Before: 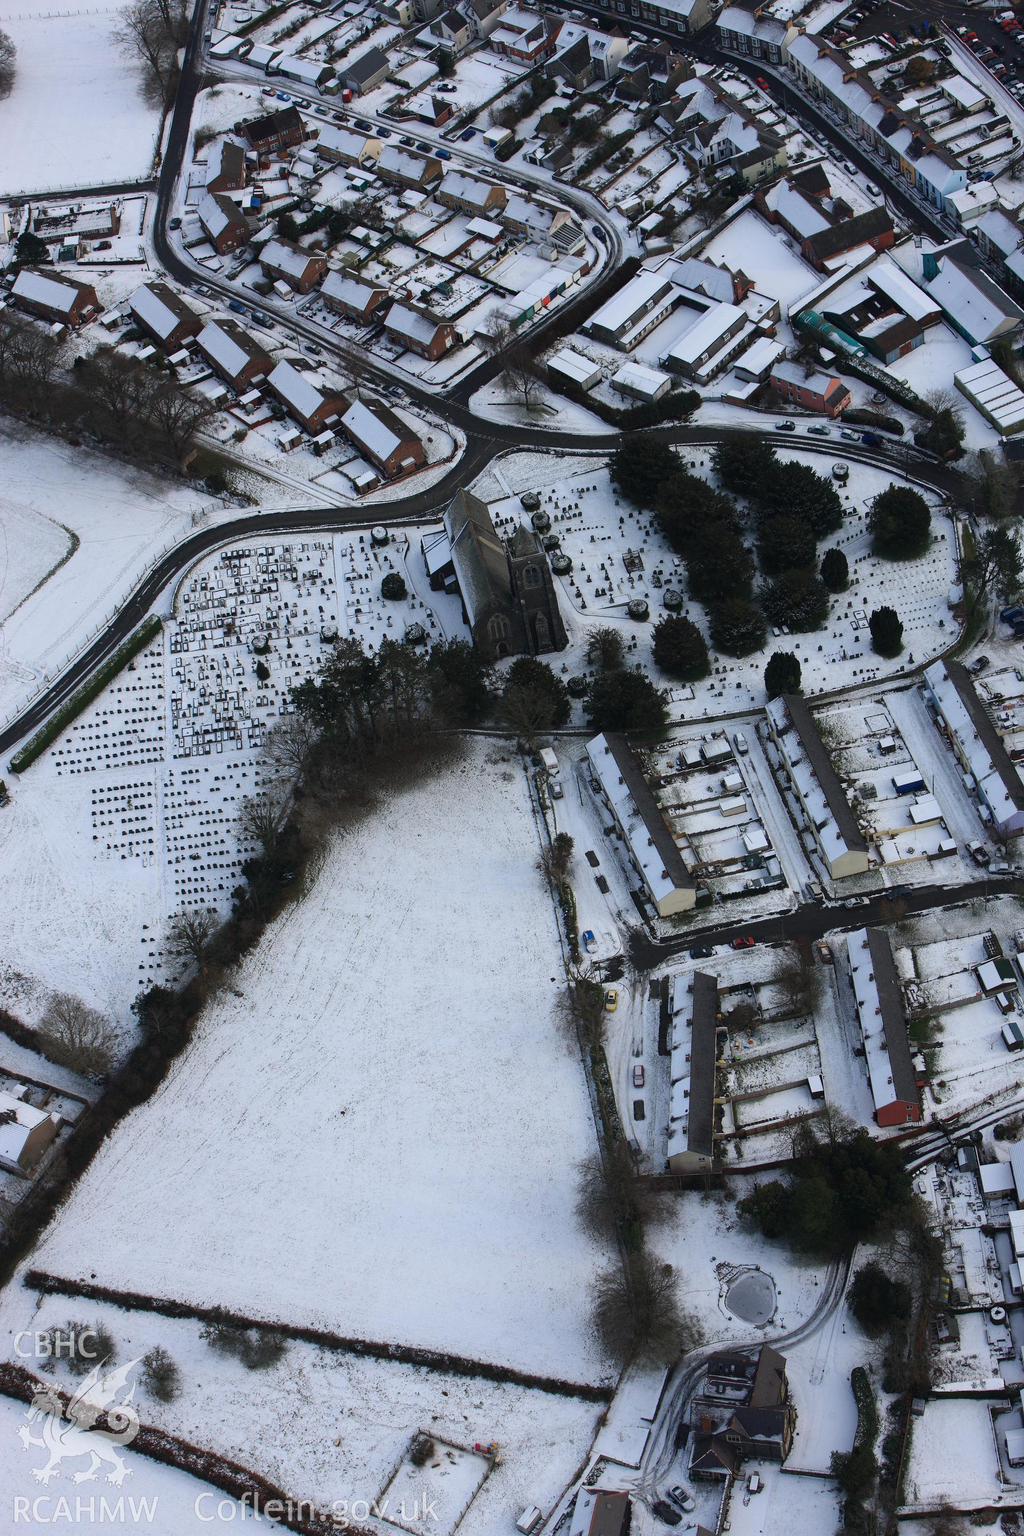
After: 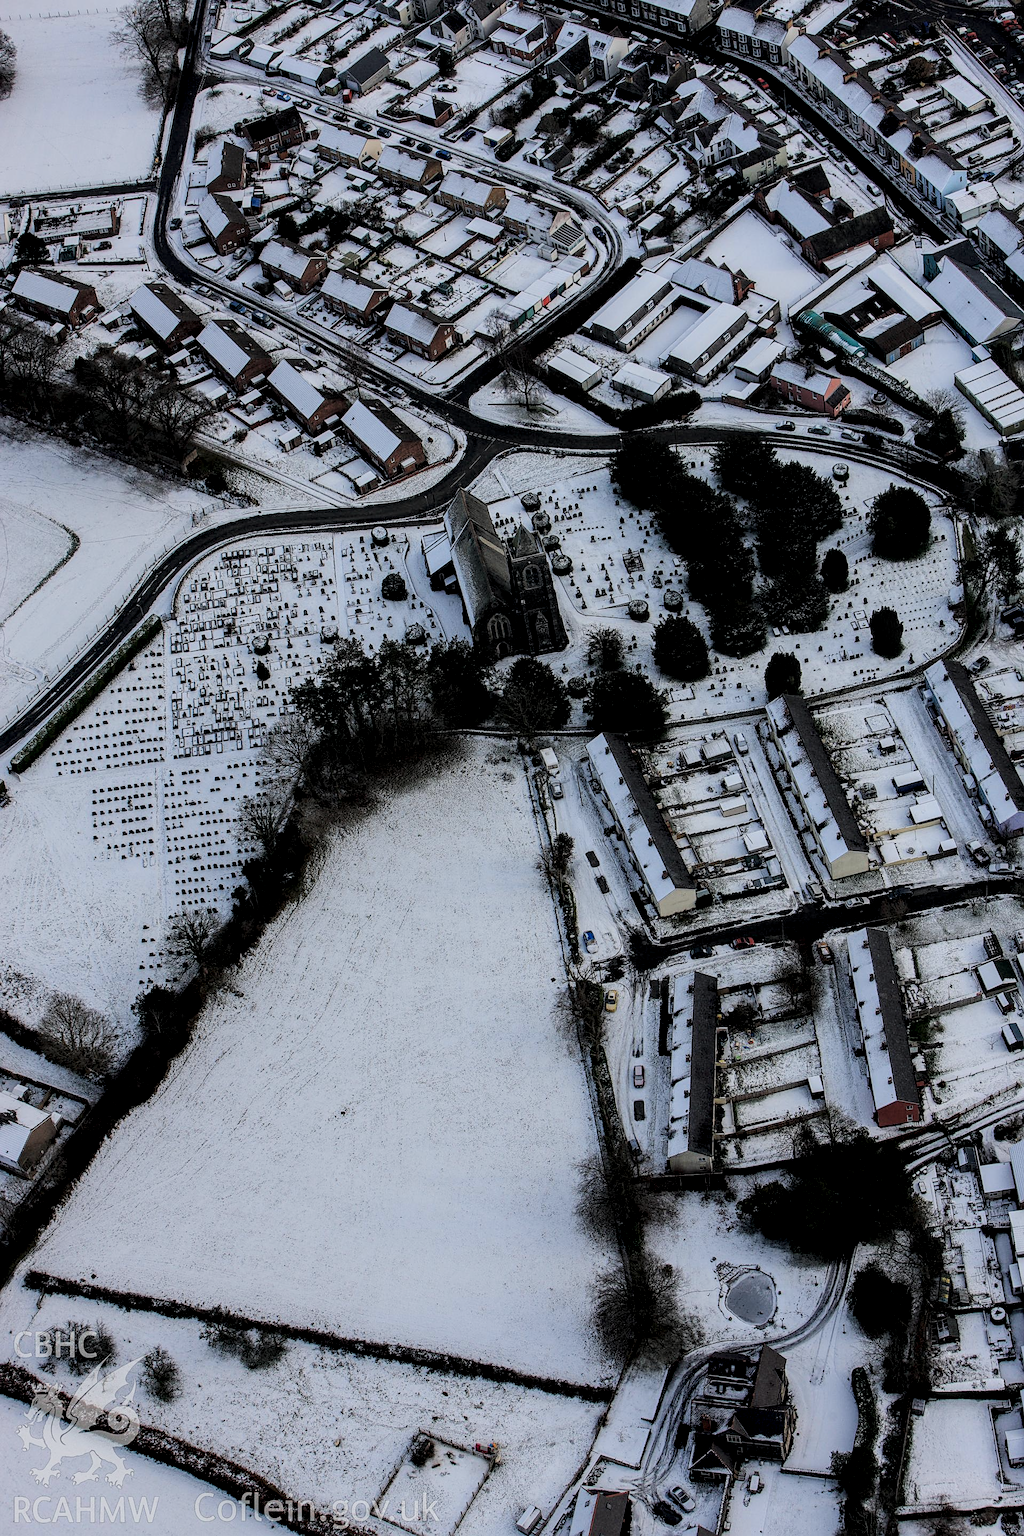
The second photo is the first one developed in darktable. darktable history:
local contrast: detail 160%
filmic rgb: black relative exposure -7.2 EV, white relative exposure 5.39 EV, threshold 3.03 EV, hardness 3.03, add noise in highlights 0, preserve chrominance luminance Y, color science v3 (2019), use custom middle-gray values true, contrast in highlights soft, enable highlight reconstruction true
sharpen: on, module defaults
